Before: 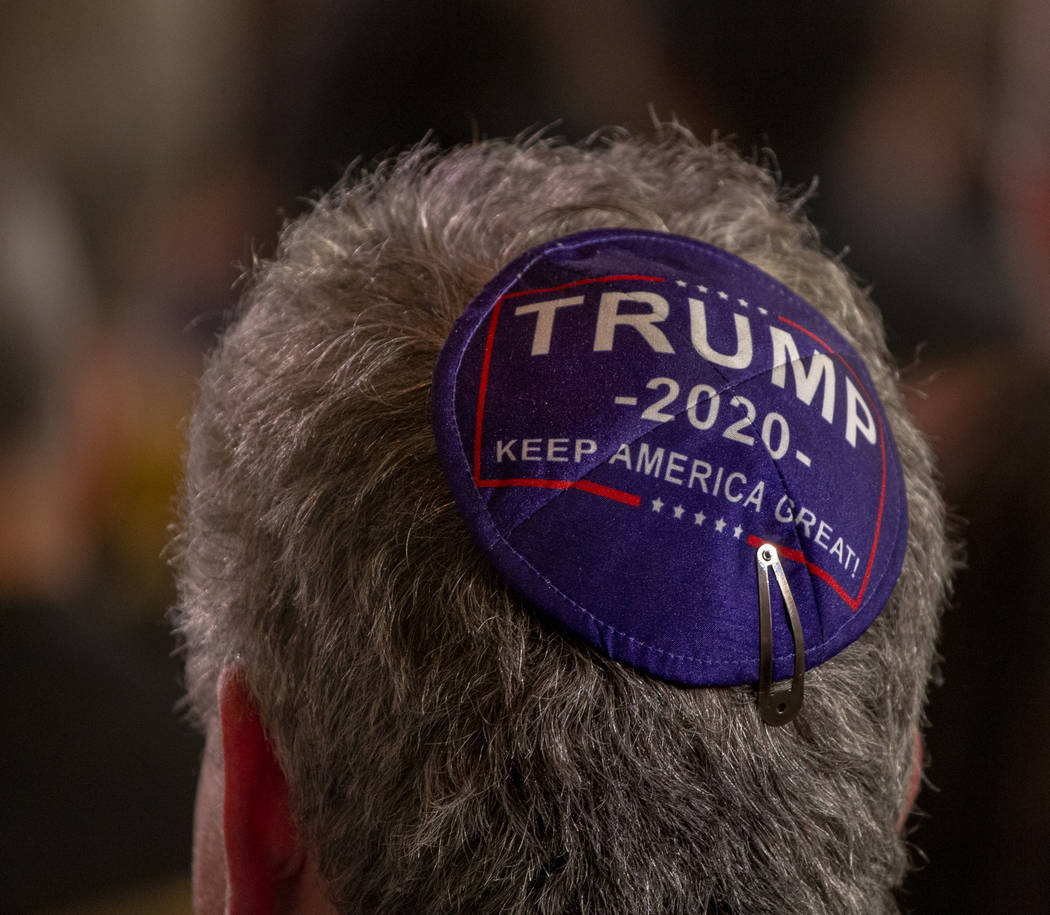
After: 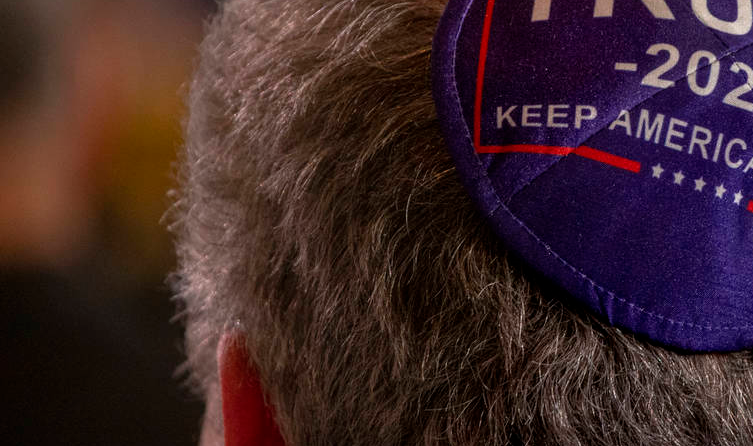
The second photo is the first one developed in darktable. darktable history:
crop: top 36.542%, right 28.246%, bottom 14.682%
